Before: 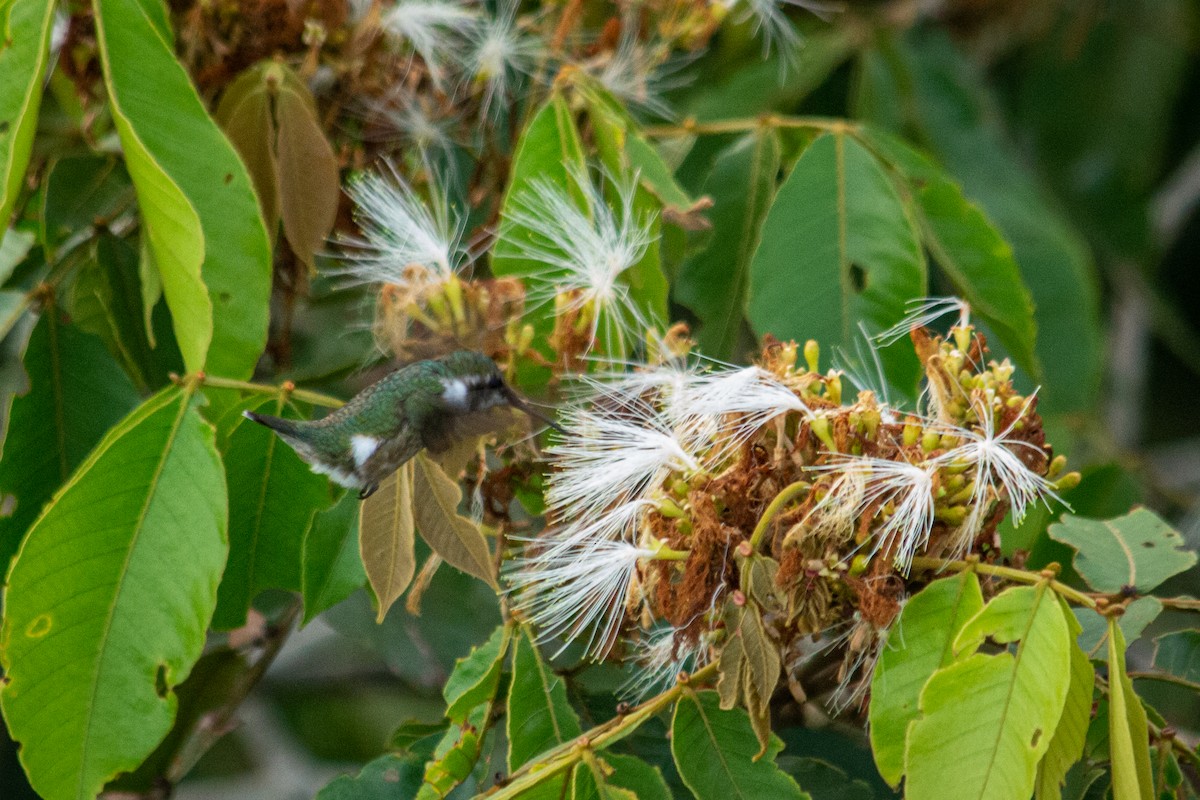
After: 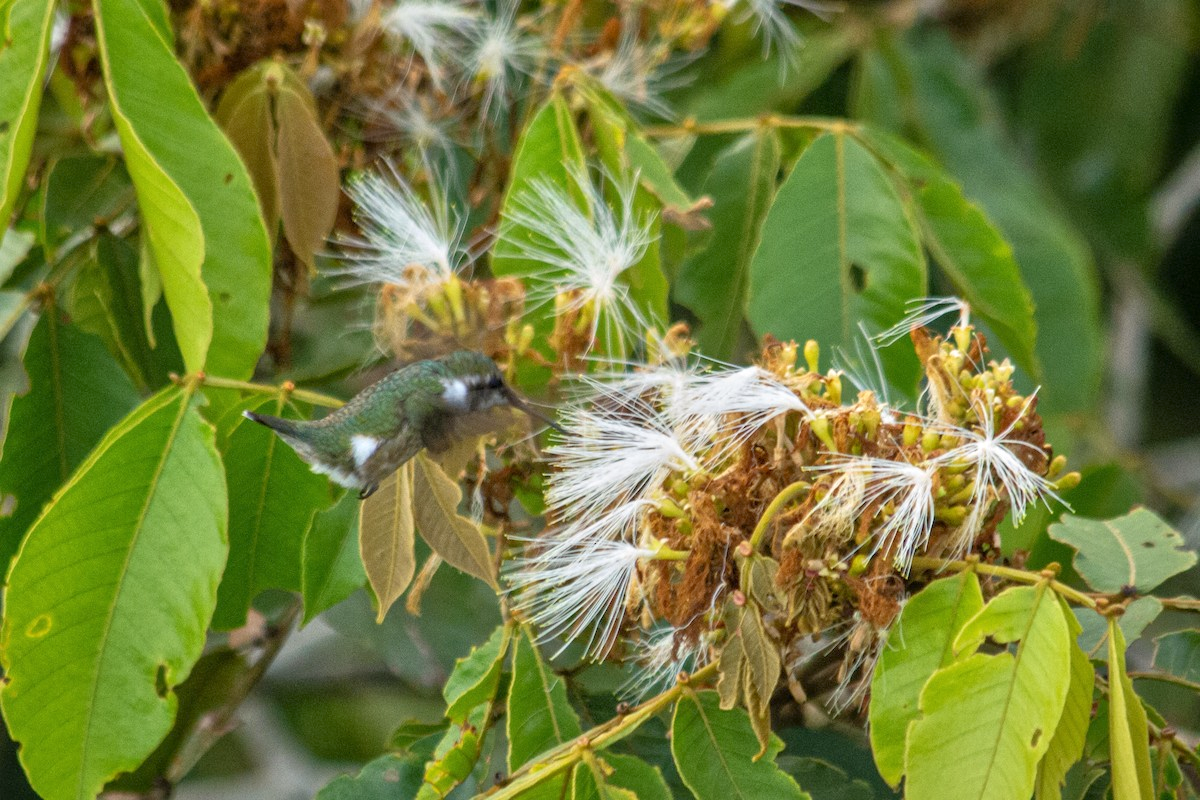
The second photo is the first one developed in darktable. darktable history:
tone equalizer: -8 EV 1 EV, -7 EV 1 EV, -6 EV 1 EV, -5 EV 1 EV, -4 EV 1 EV, -3 EV 0.75 EV, -2 EV 0.5 EV, -1 EV 0.25 EV
color contrast: green-magenta contrast 0.81
